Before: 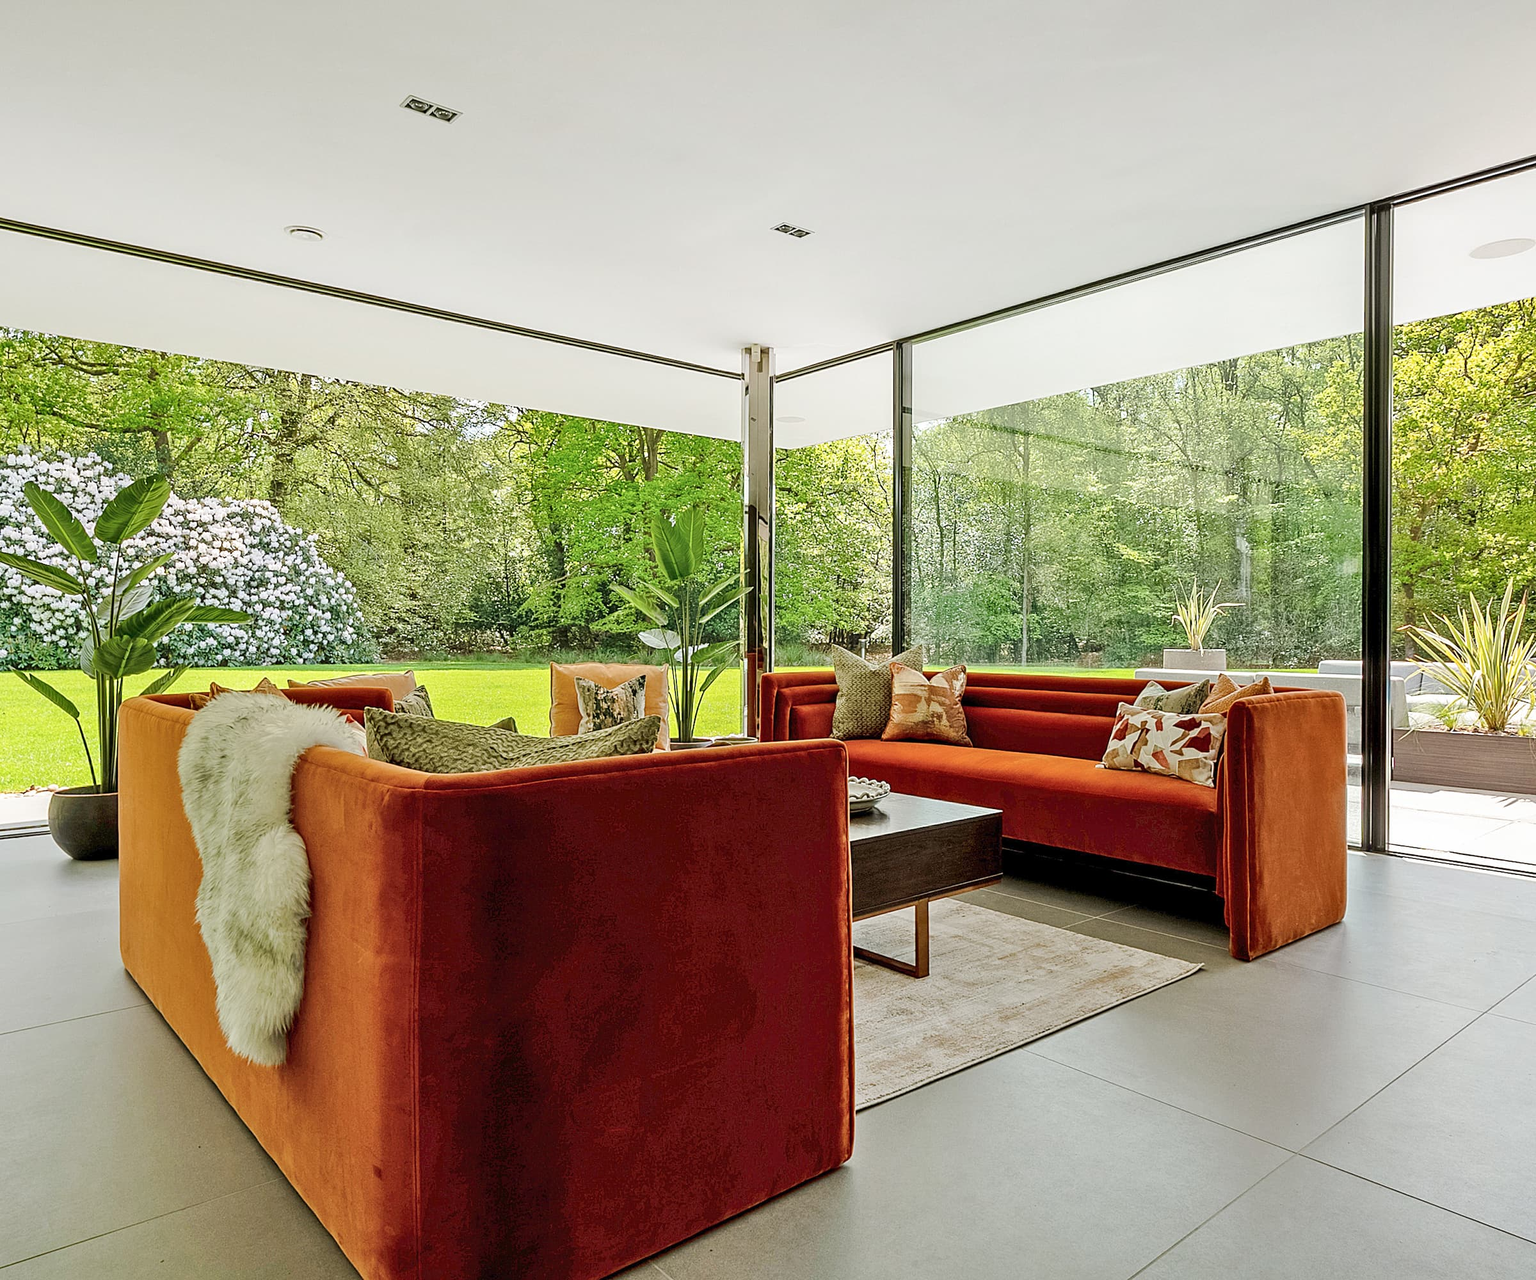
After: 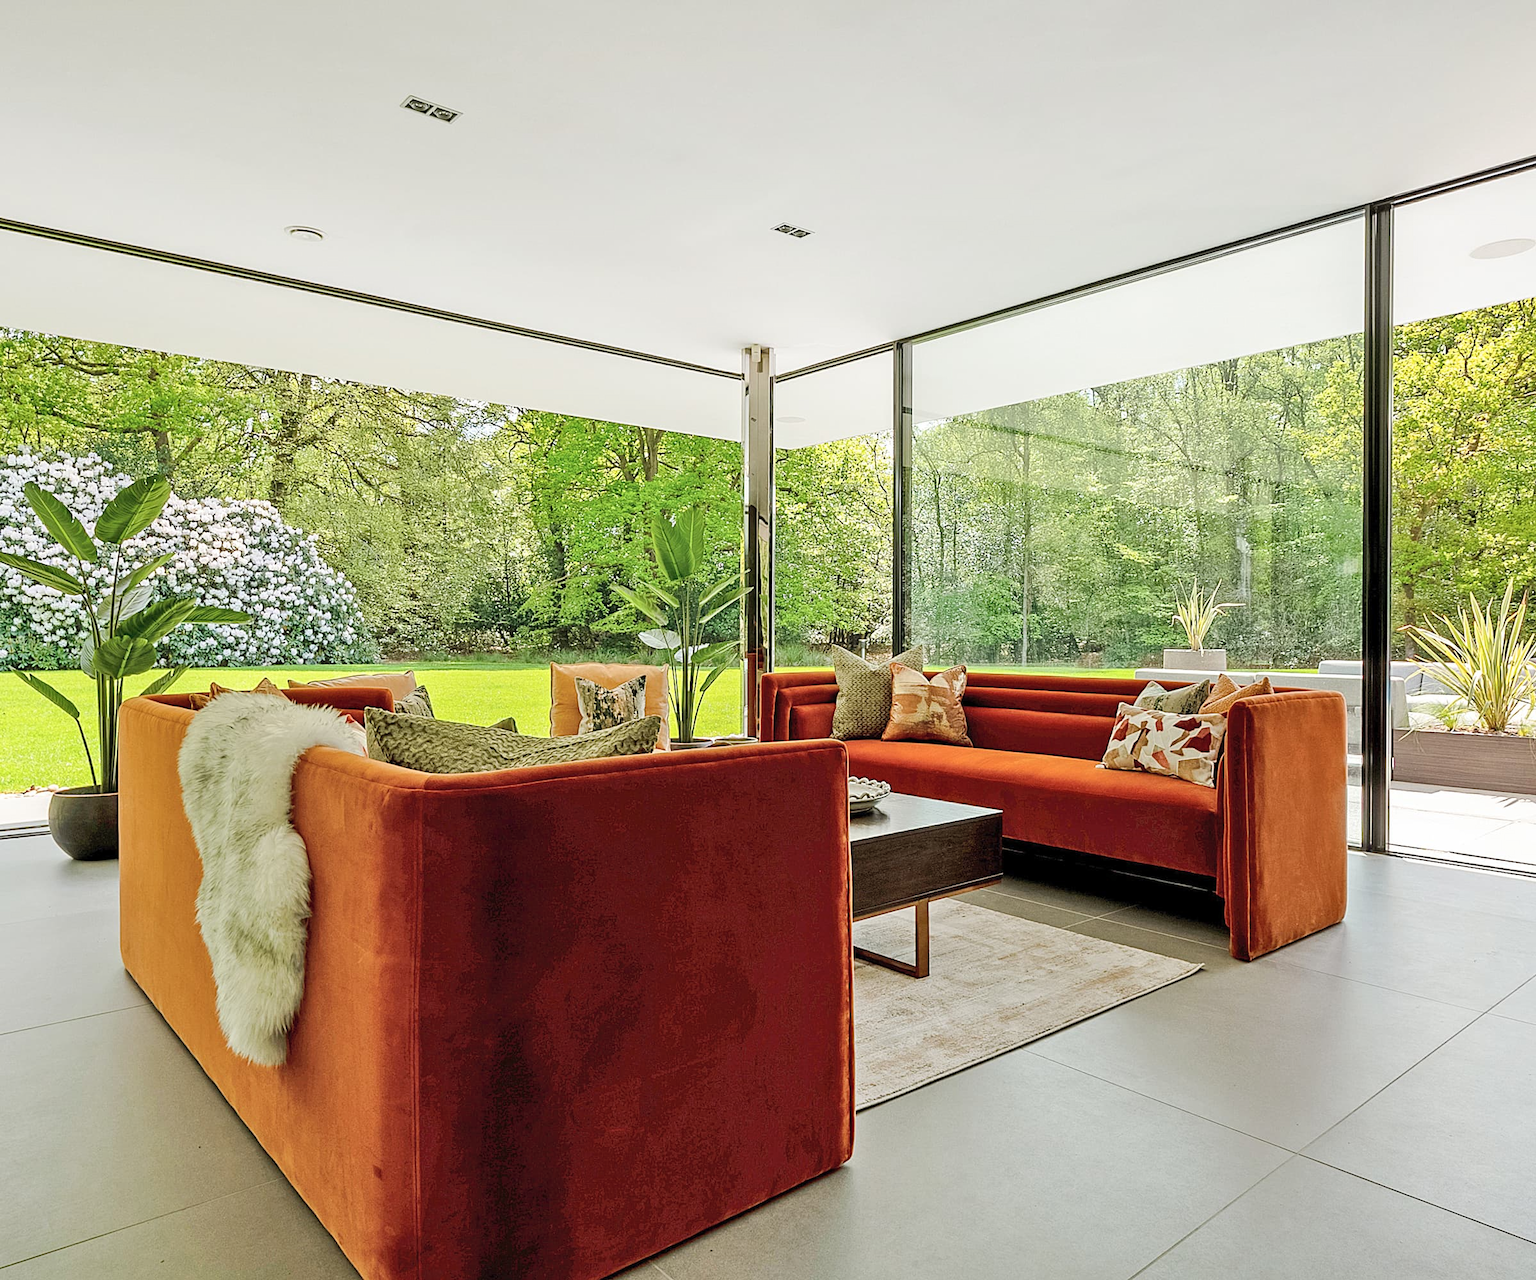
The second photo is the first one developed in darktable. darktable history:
contrast brightness saturation: contrast 0.053, brightness 0.07, saturation 0.009
